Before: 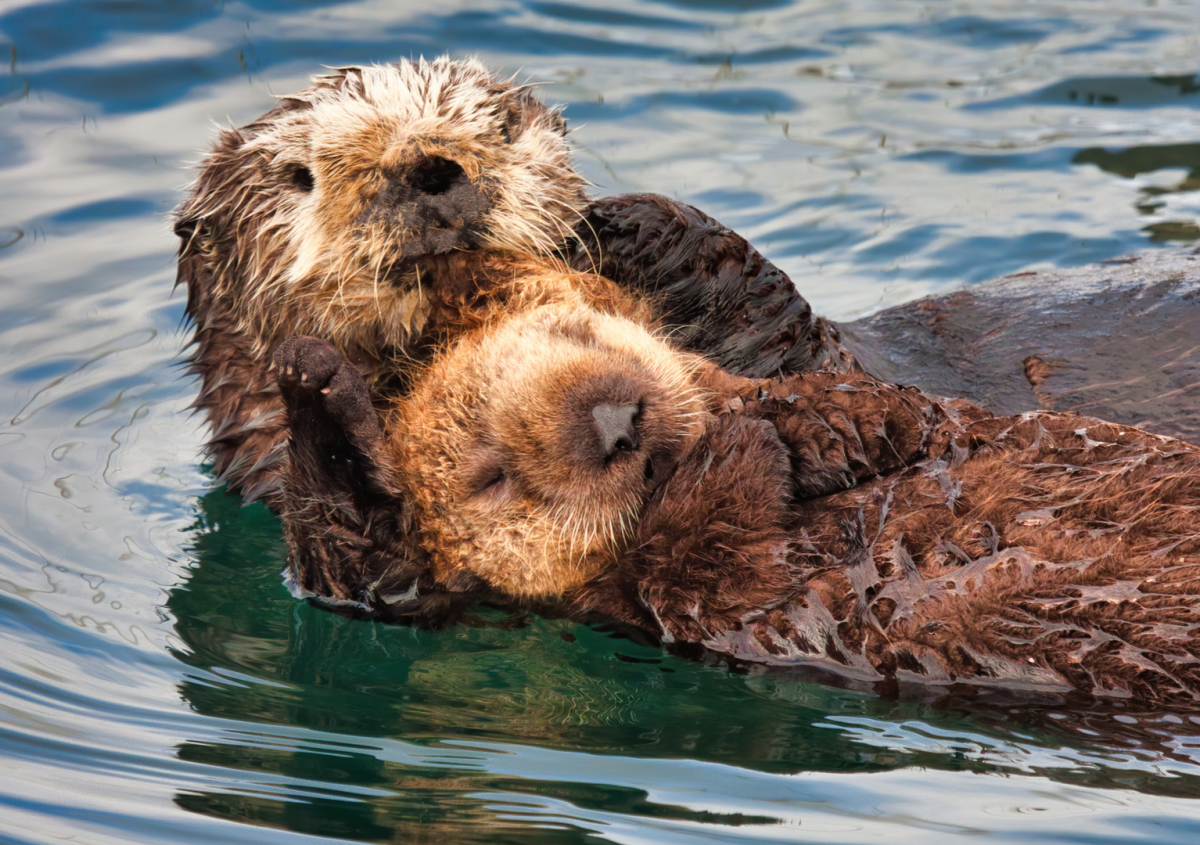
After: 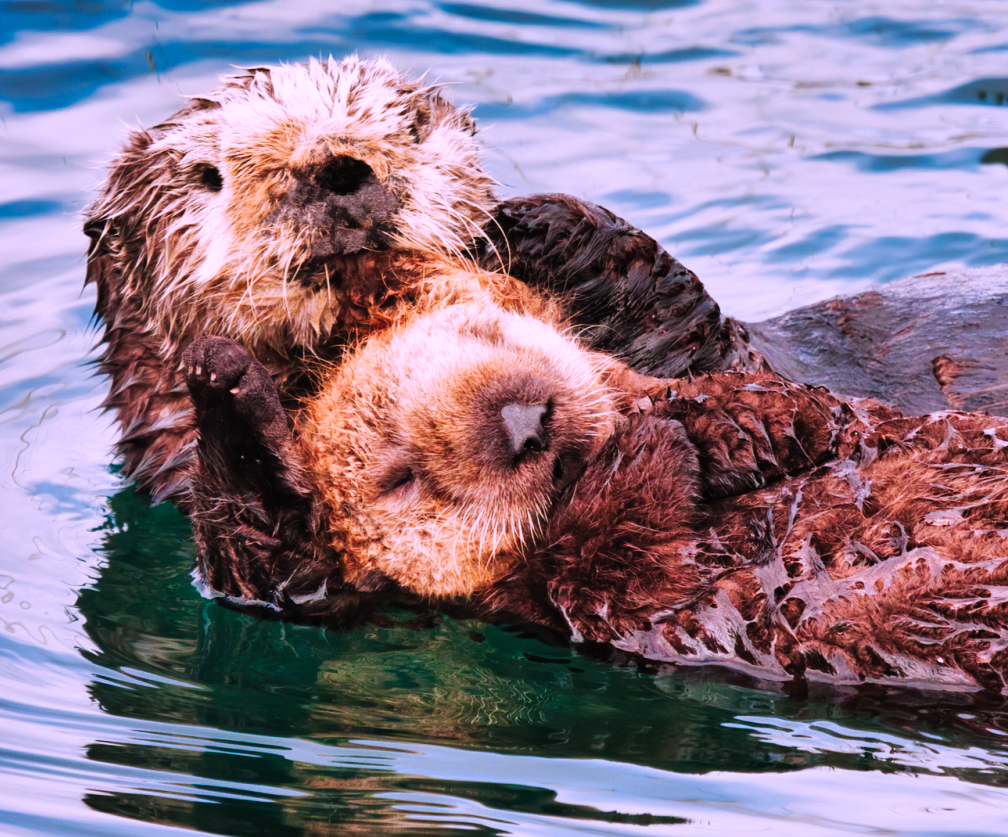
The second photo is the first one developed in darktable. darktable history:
crop: left 7.598%, right 7.873%
tone curve: curves: ch0 [(0, 0) (0.003, 0.002) (0.011, 0.009) (0.025, 0.019) (0.044, 0.031) (0.069, 0.04) (0.1, 0.059) (0.136, 0.092) (0.177, 0.134) (0.224, 0.192) (0.277, 0.262) (0.335, 0.348) (0.399, 0.446) (0.468, 0.554) (0.543, 0.646) (0.623, 0.731) (0.709, 0.807) (0.801, 0.867) (0.898, 0.931) (1, 1)], preserve colors none
color correction: highlights a* 15.03, highlights b* -25.07
